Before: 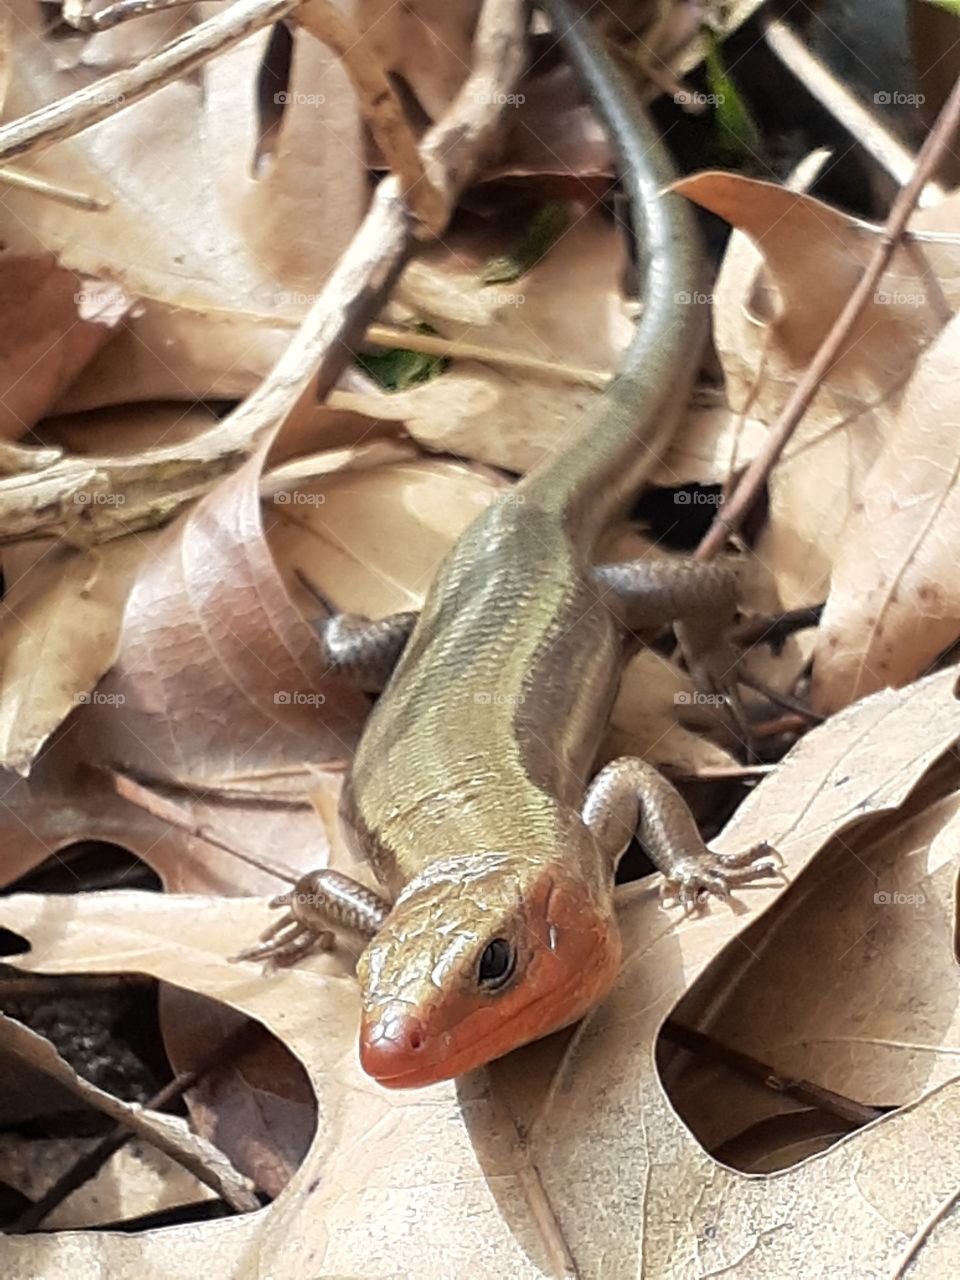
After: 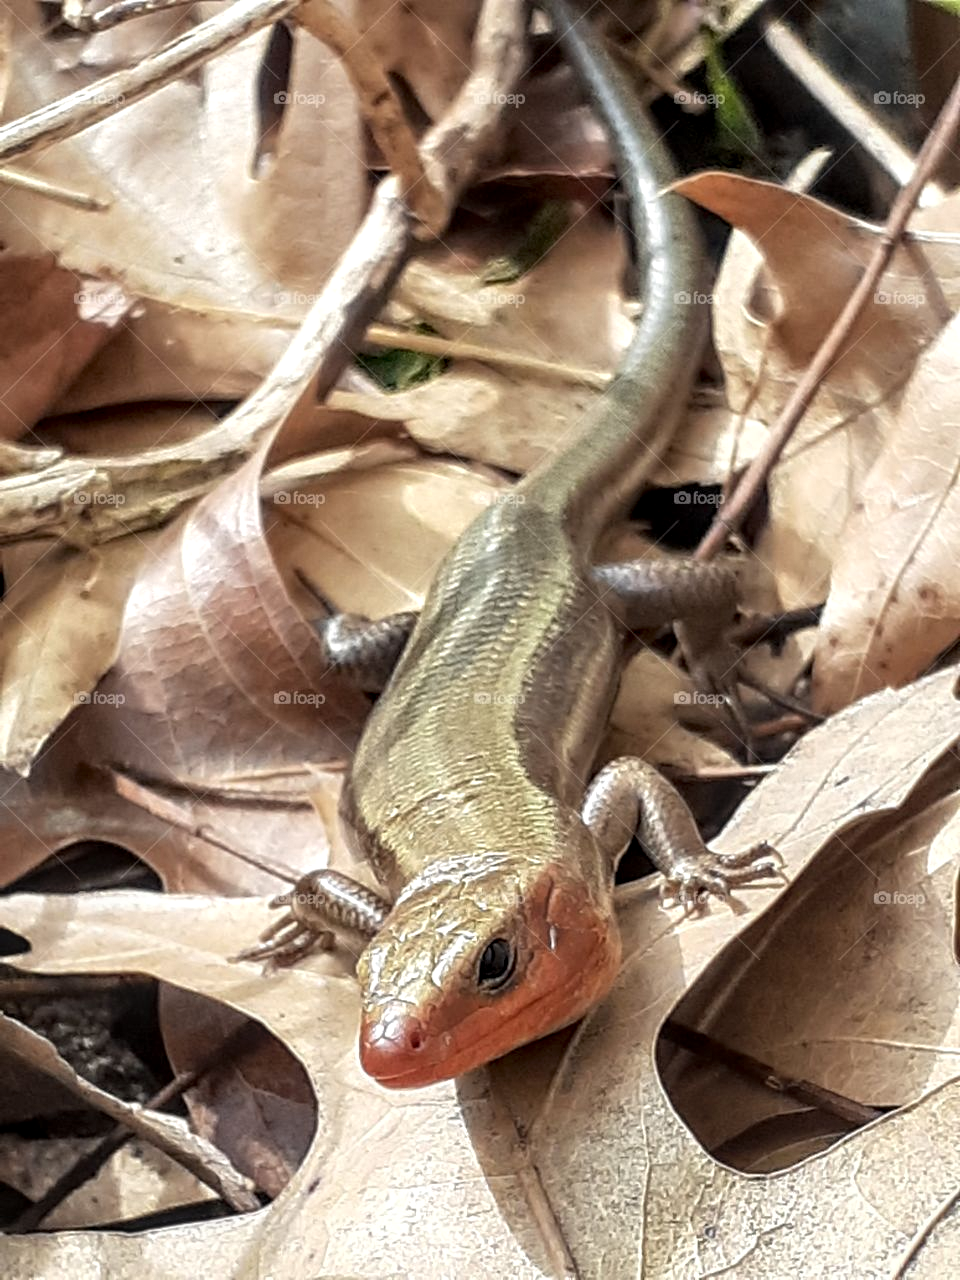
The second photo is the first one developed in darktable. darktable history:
local contrast: highlights 61%, detail 143%, midtone range 0.434
